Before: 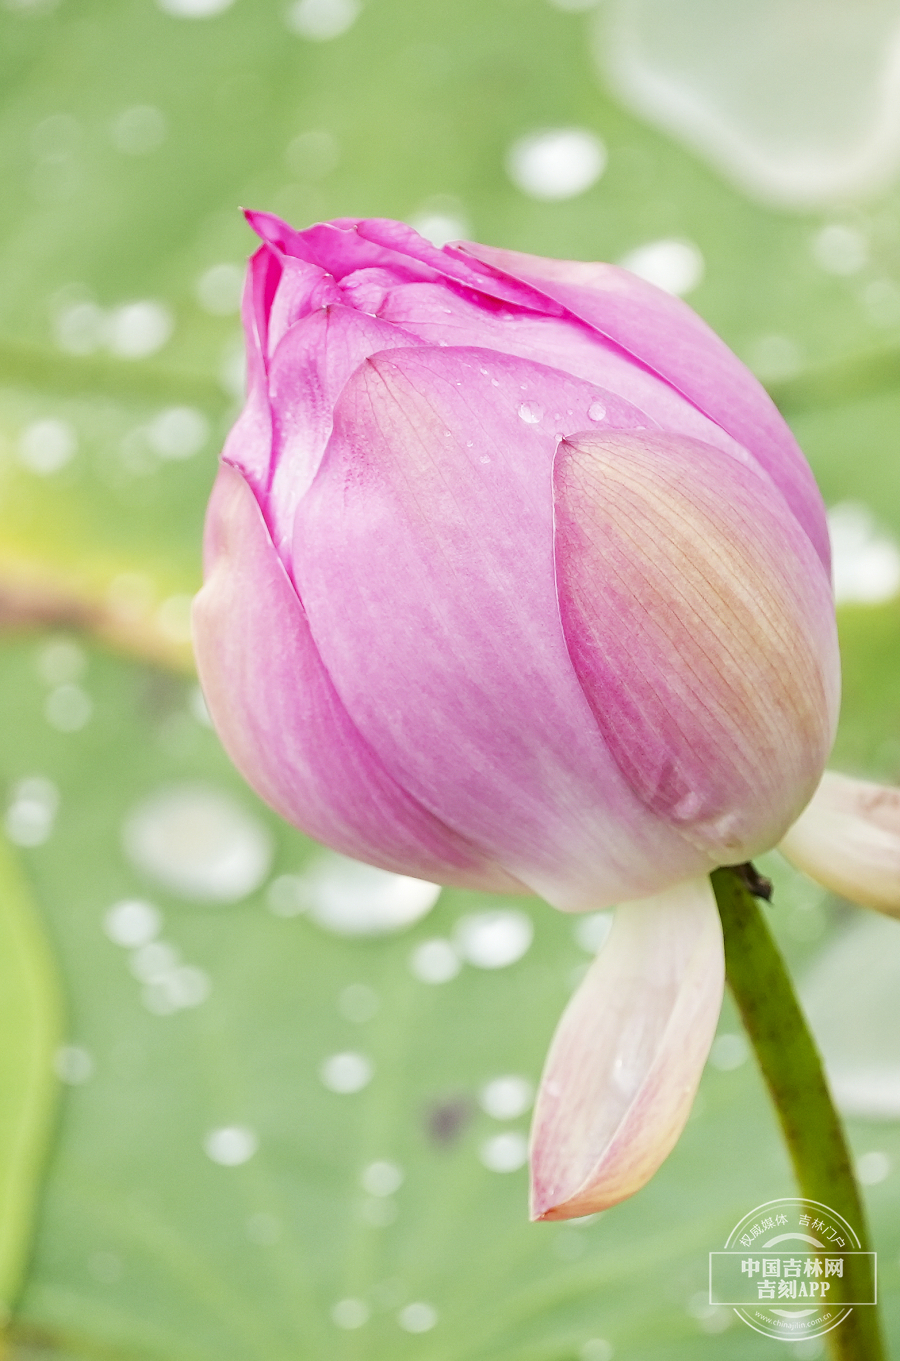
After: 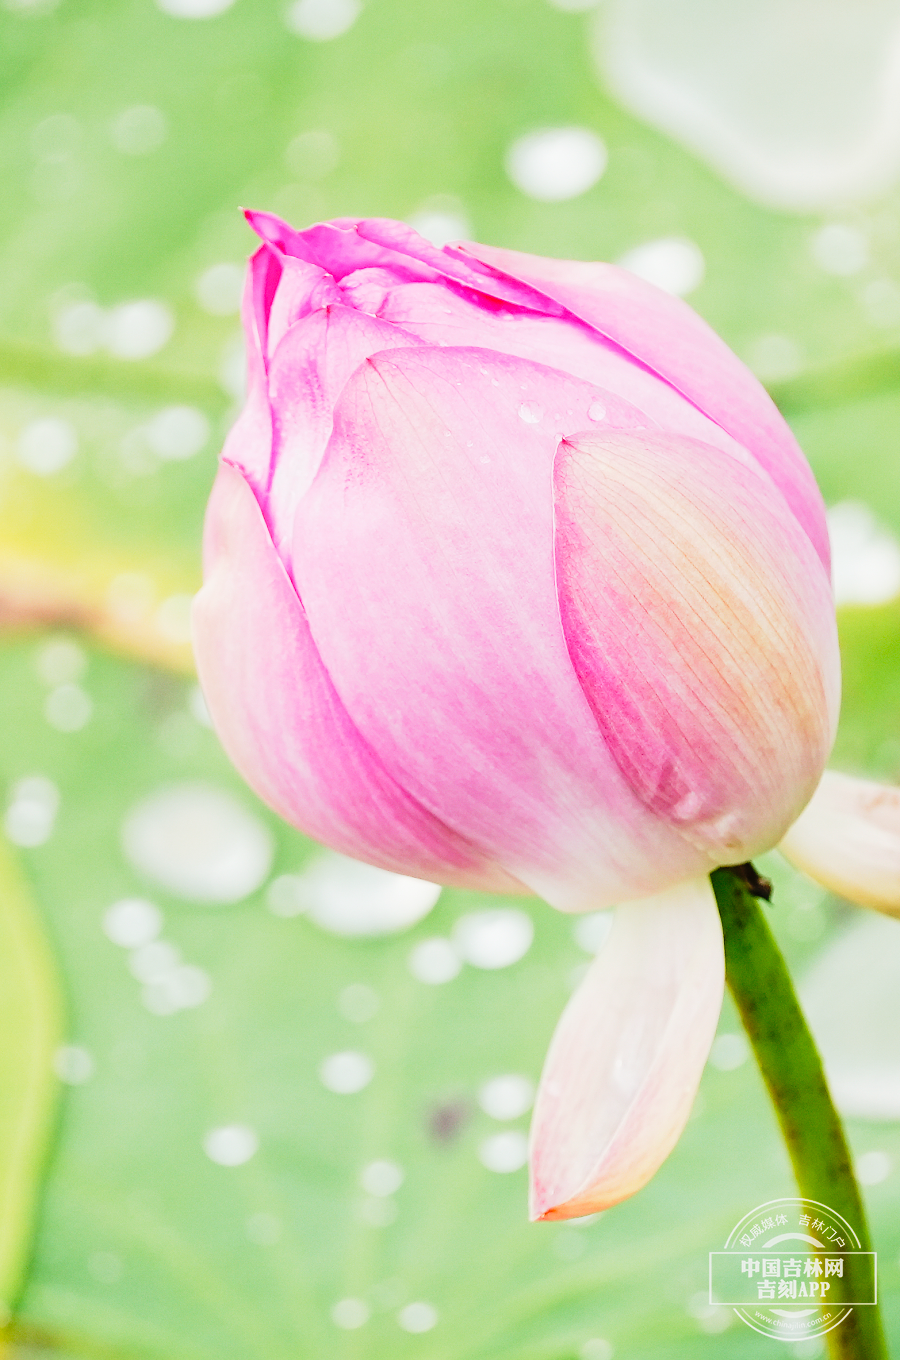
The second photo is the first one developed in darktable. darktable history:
tone curve: curves: ch0 [(0, 0.014) (0.17, 0.099) (0.392, 0.438) (0.725, 0.828) (0.872, 0.918) (1, 0.981)]; ch1 [(0, 0) (0.402, 0.36) (0.488, 0.466) (0.5, 0.499) (0.515, 0.515) (0.574, 0.595) (0.619, 0.65) (0.701, 0.725) (1, 1)]; ch2 [(0, 0) (0.432, 0.422) (0.486, 0.49) (0.503, 0.503) (0.523, 0.554) (0.562, 0.606) (0.644, 0.694) (0.717, 0.753) (1, 0.991)], preserve colors none
crop: bottom 0.069%
